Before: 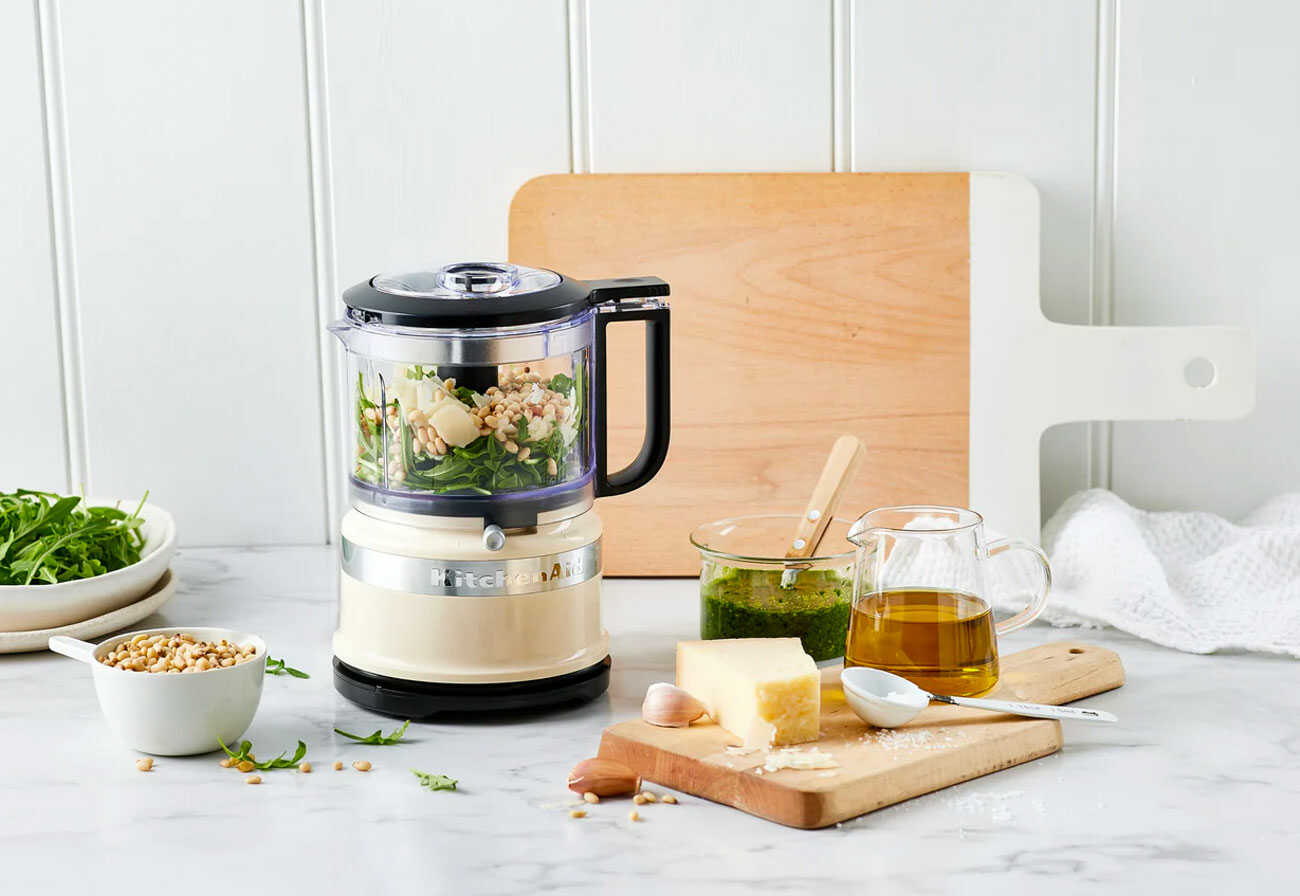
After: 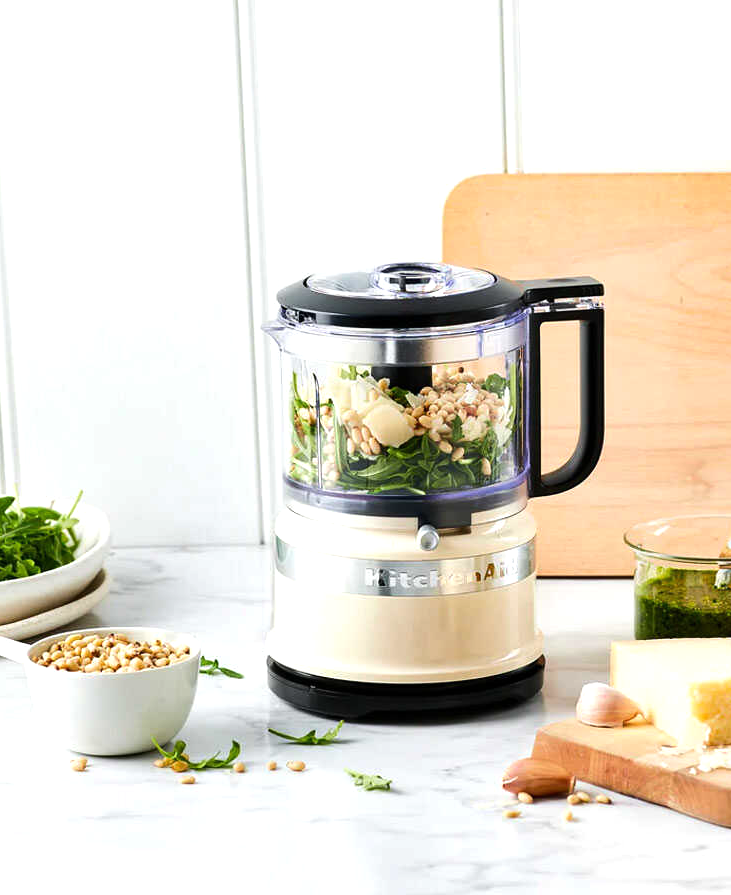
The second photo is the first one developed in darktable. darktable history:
crop: left 5.114%, right 38.589%
tone equalizer: -8 EV -0.417 EV, -7 EV -0.389 EV, -6 EV -0.333 EV, -5 EV -0.222 EV, -3 EV 0.222 EV, -2 EV 0.333 EV, -1 EV 0.389 EV, +0 EV 0.417 EV, edges refinement/feathering 500, mask exposure compensation -1.57 EV, preserve details no
